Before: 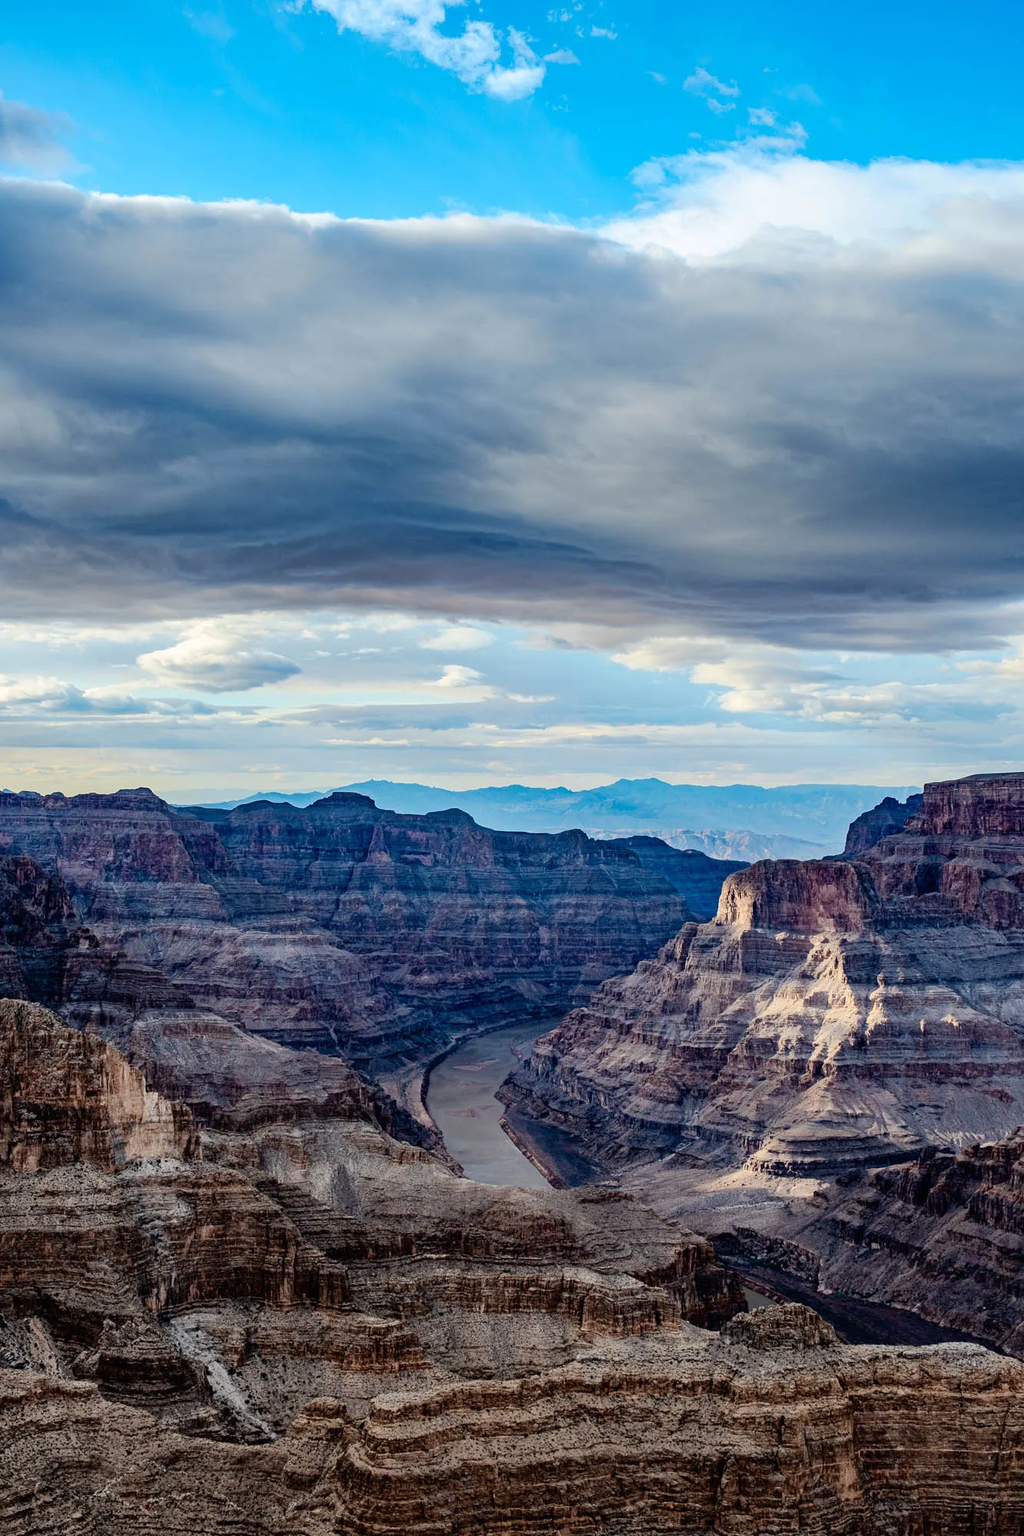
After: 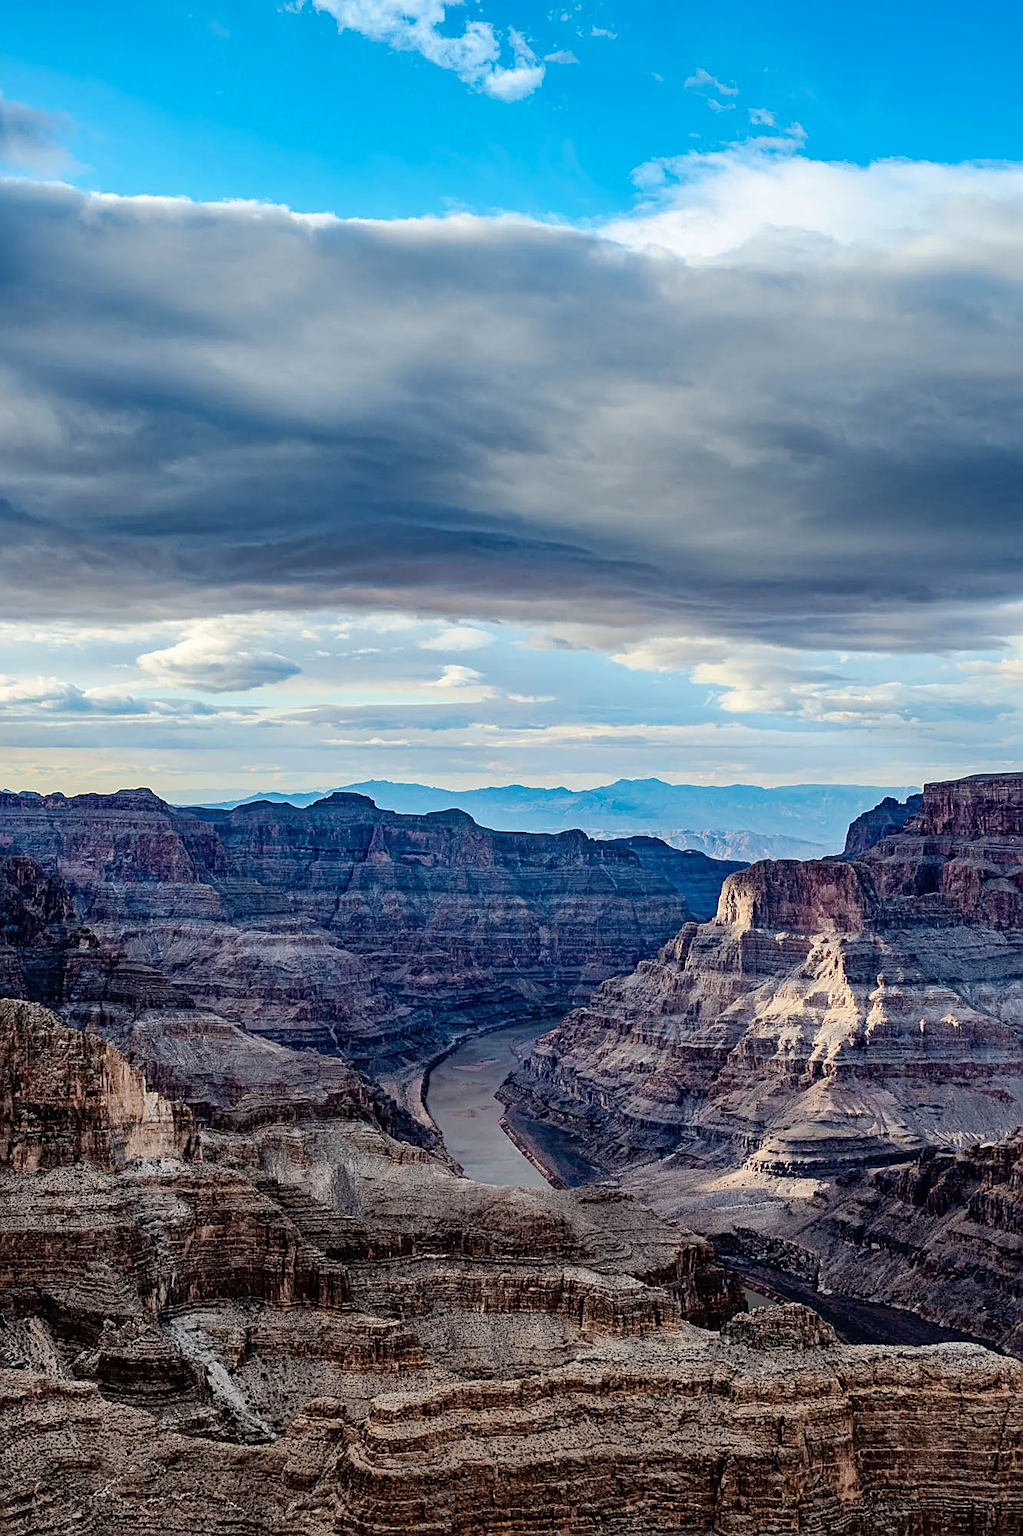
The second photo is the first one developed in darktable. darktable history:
shadows and highlights: radius 337.17, shadows 29.01, soften with gaussian
sharpen: on, module defaults
